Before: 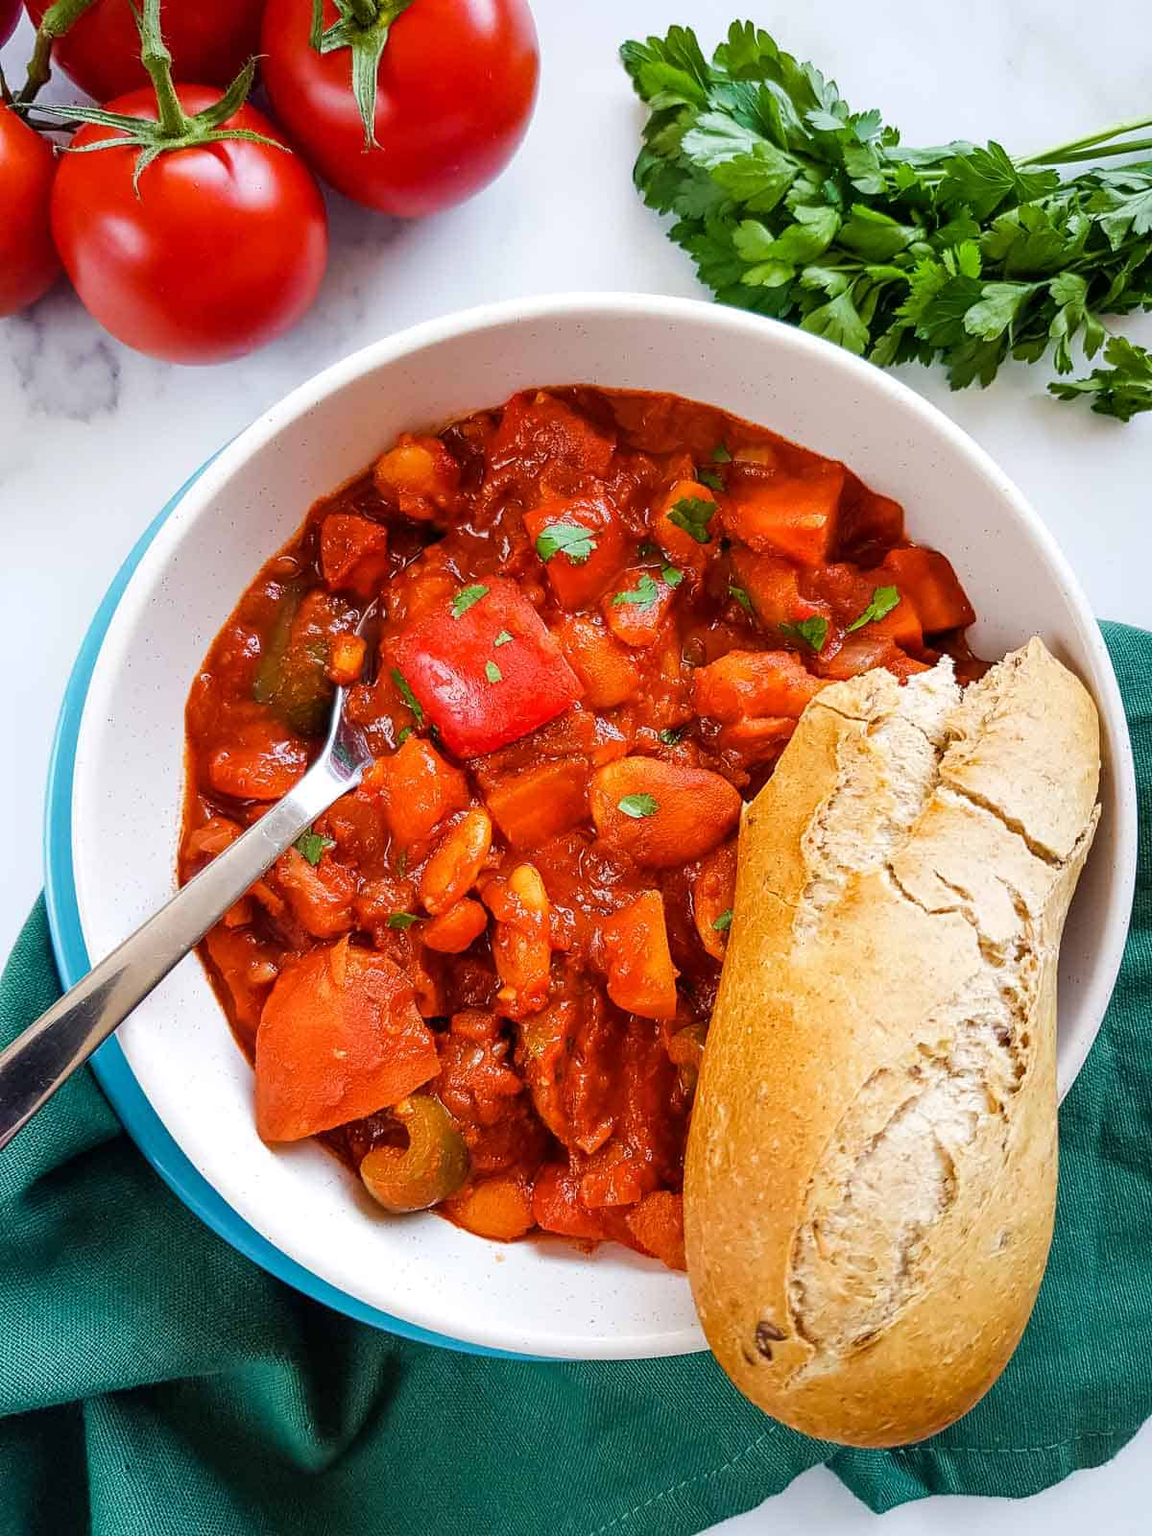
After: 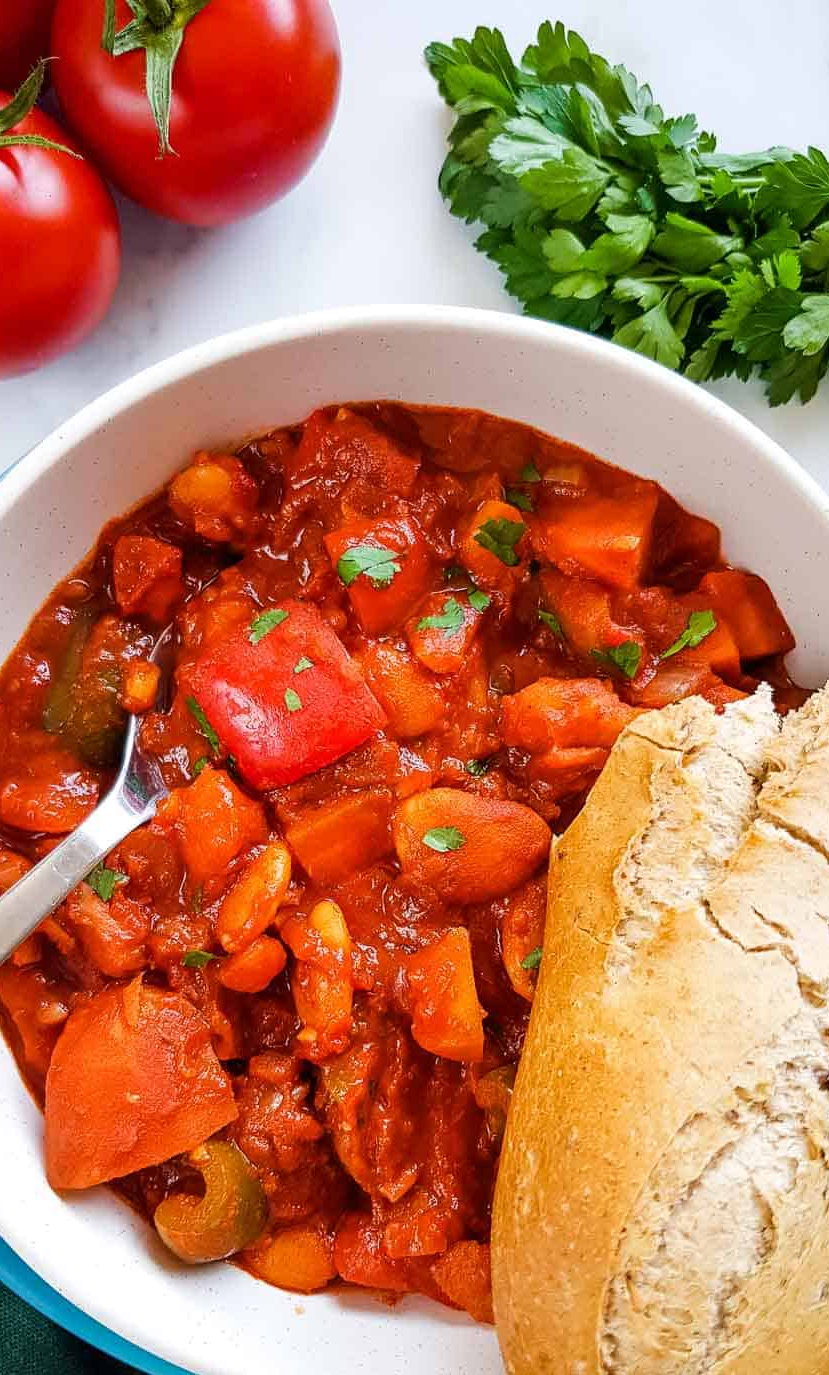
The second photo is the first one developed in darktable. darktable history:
crop: left 18.488%, right 12.424%, bottom 14.062%
